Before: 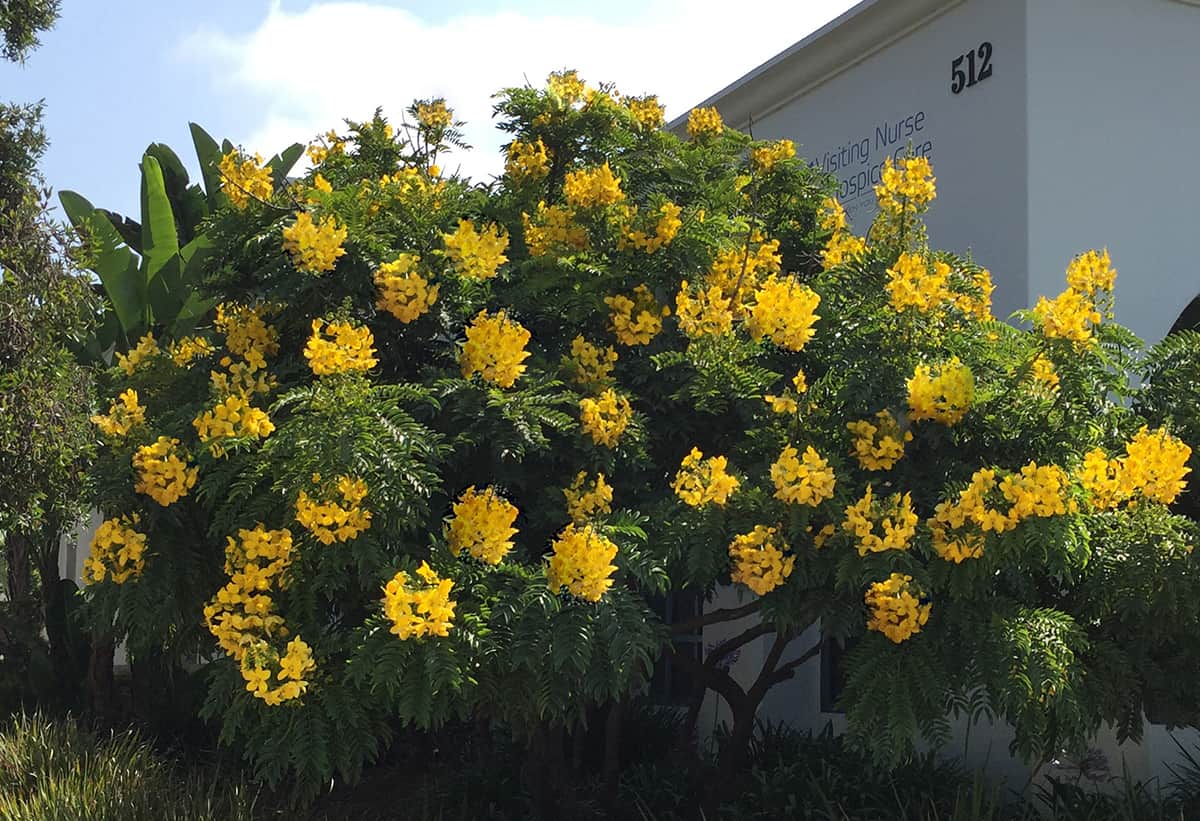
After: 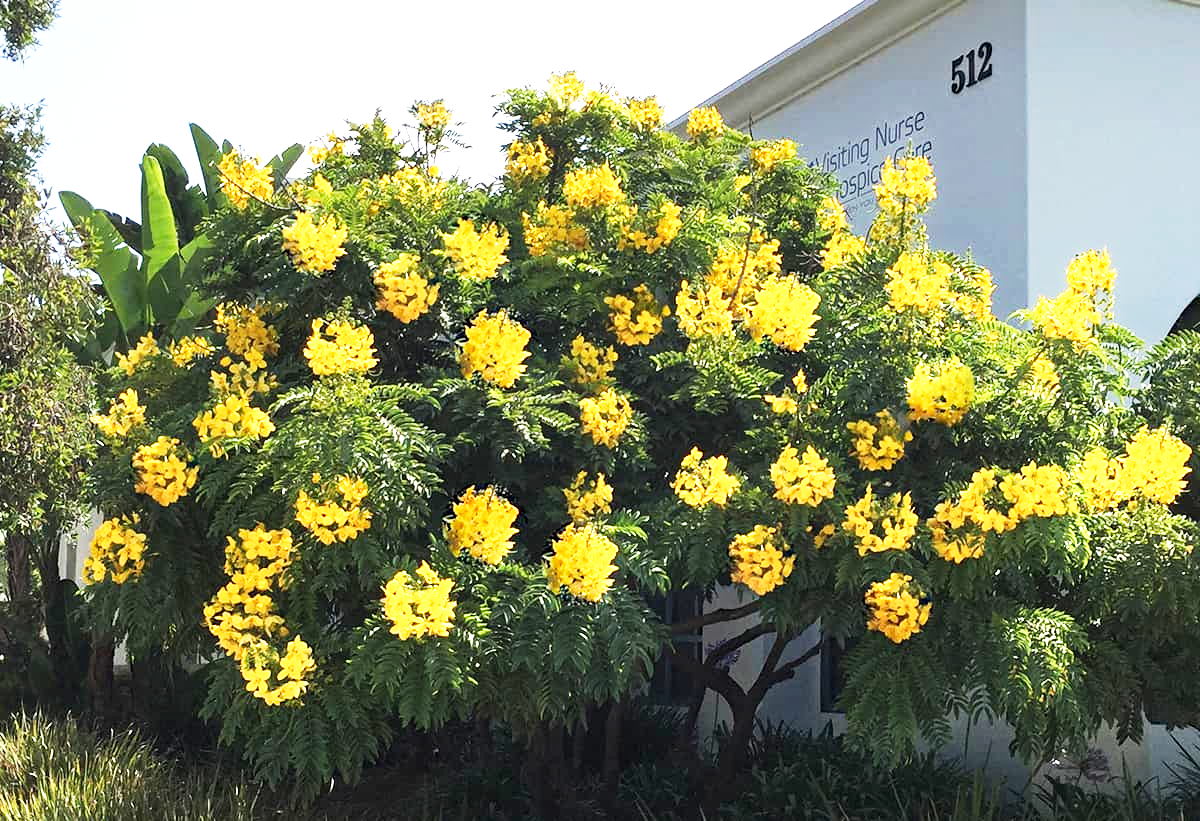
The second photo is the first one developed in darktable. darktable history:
exposure: exposure 0.993 EV, compensate highlight preservation false
contrast brightness saturation: saturation -0.068
tone equalizer: mask exposure compensation -0.507 EV
base curve: curves: ch0 [(0, 0) (0.005, 0.002) (0.193, 0.295) (0.399, 0.664) (0.75, 0.928) (1, 1)], preserve colors none
haze removal: compatibility mode true, adaptive false
